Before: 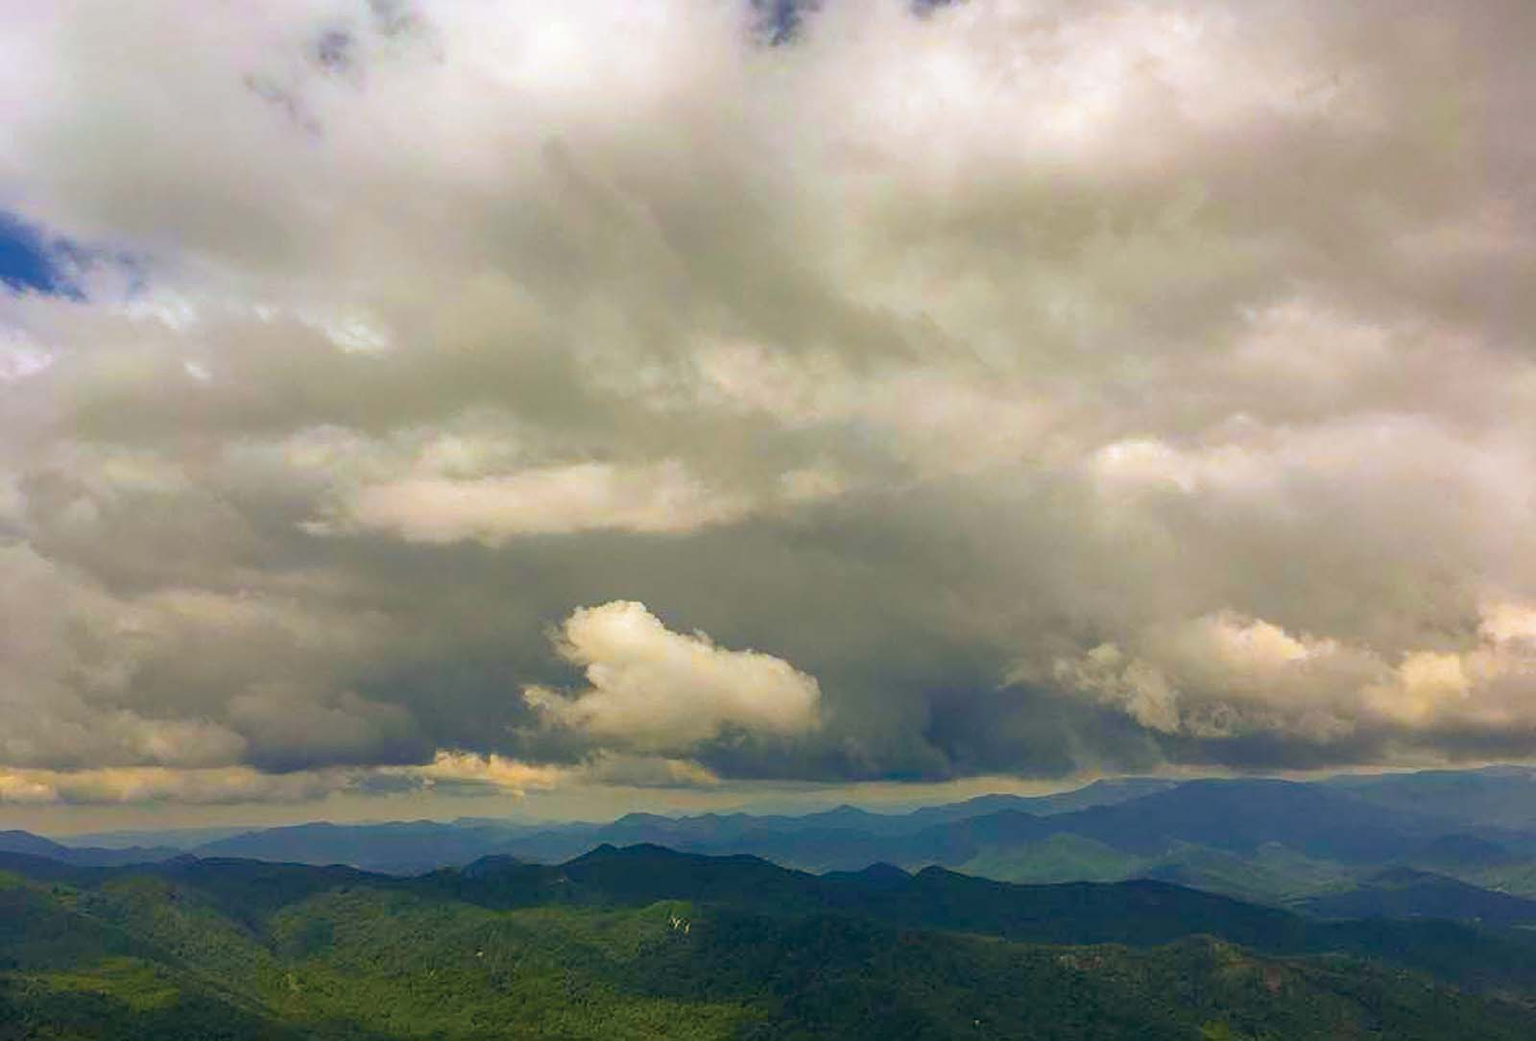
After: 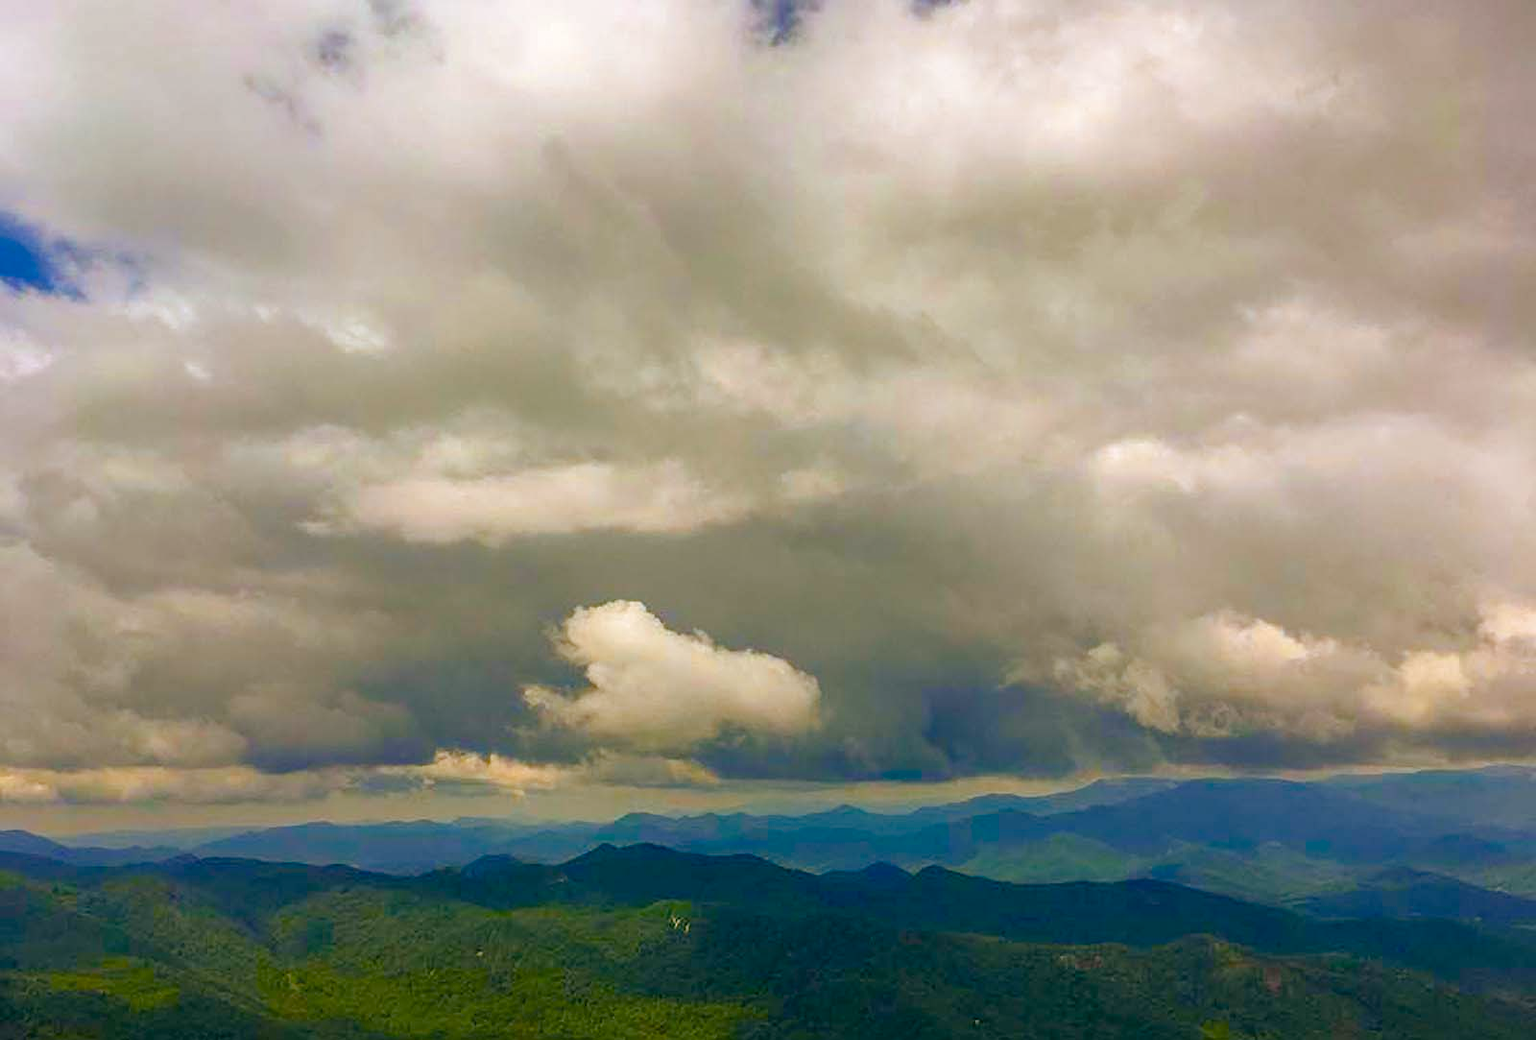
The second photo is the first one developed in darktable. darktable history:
color balance rgb: highlights gain › chroma 1.069%, highlights gain › hue 60.23°, perceptual saturation grading › global saturation 0.271%, perceptual saturation grading › highlights -29.642%, perceptual saturation grading › mid-tones 29.741%, perceptual saturation grading › shadows 60.219%
